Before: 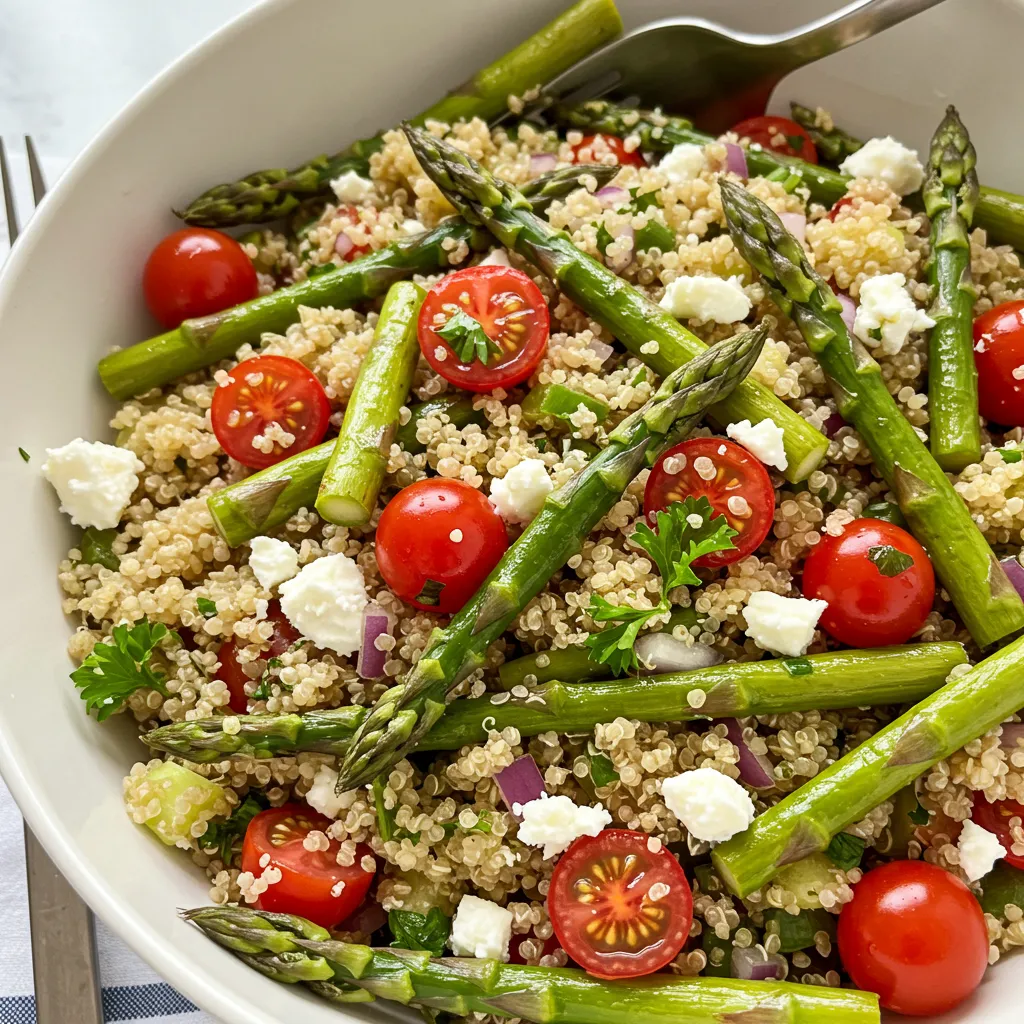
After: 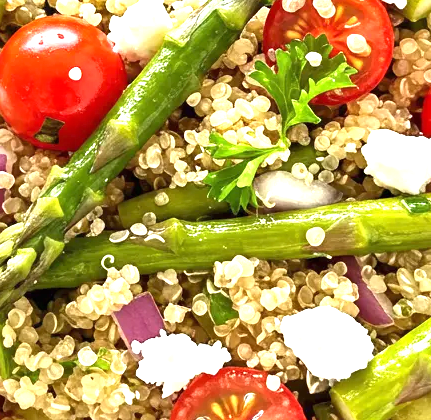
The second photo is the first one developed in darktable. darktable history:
crop: left 37.221%, top 45.169%, right 20.63%, bottom 13.777%
exposure: black level correction 0, exposure 1.2 EV, compensate exposure bias true, compensate highlight preservation false
